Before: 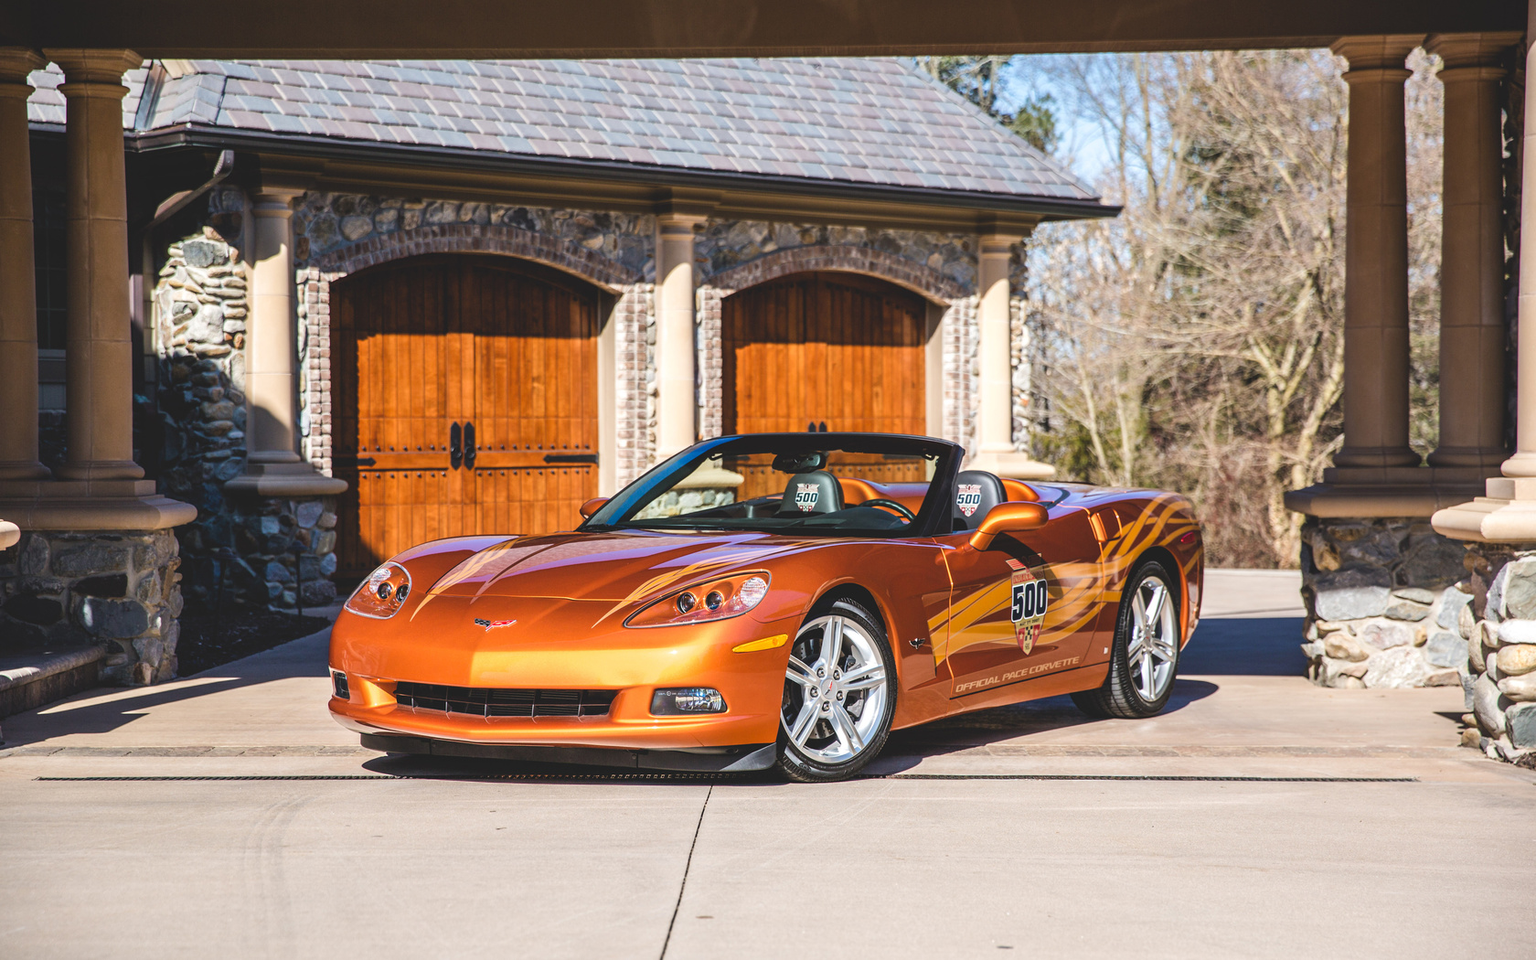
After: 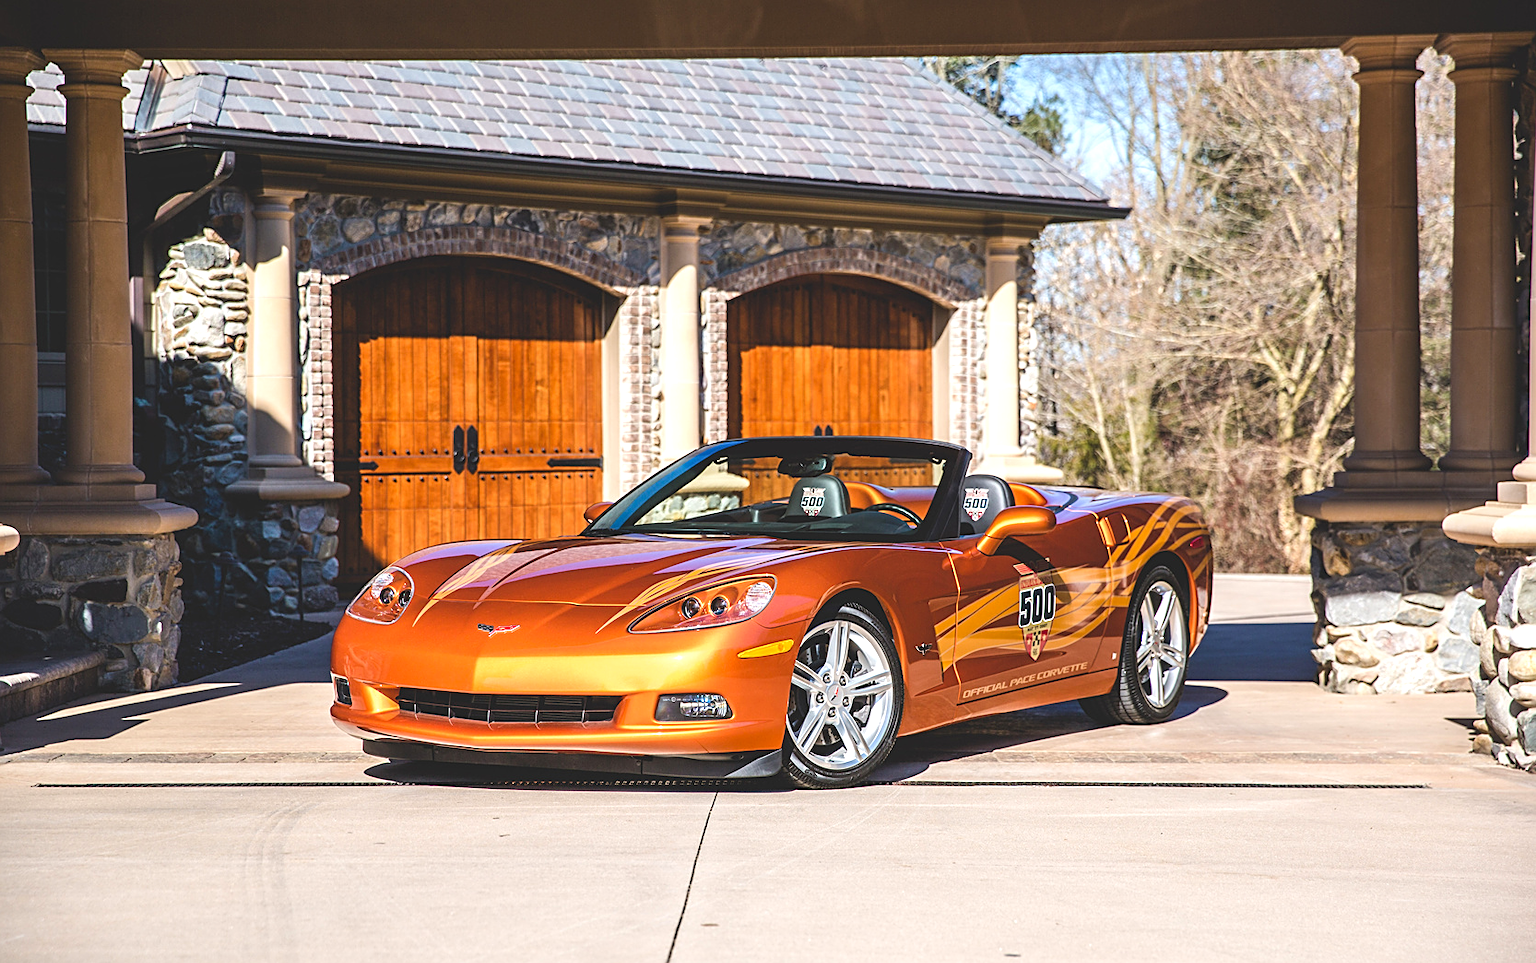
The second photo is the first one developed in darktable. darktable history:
crop: left 0.098%
color zones: curves: ch1 [(0, 0.513) (0.143, 0.524) (0.286, 0.511) (0.429, 0.506) (0.571, 0.503) (0.714, 0.503) (0.857, 0.508) (1, 0.513)]
sharpen: on, module defaults
exposure: exposure 0.296 EV, compensate exposure bias true, compensate highlight preservation false
